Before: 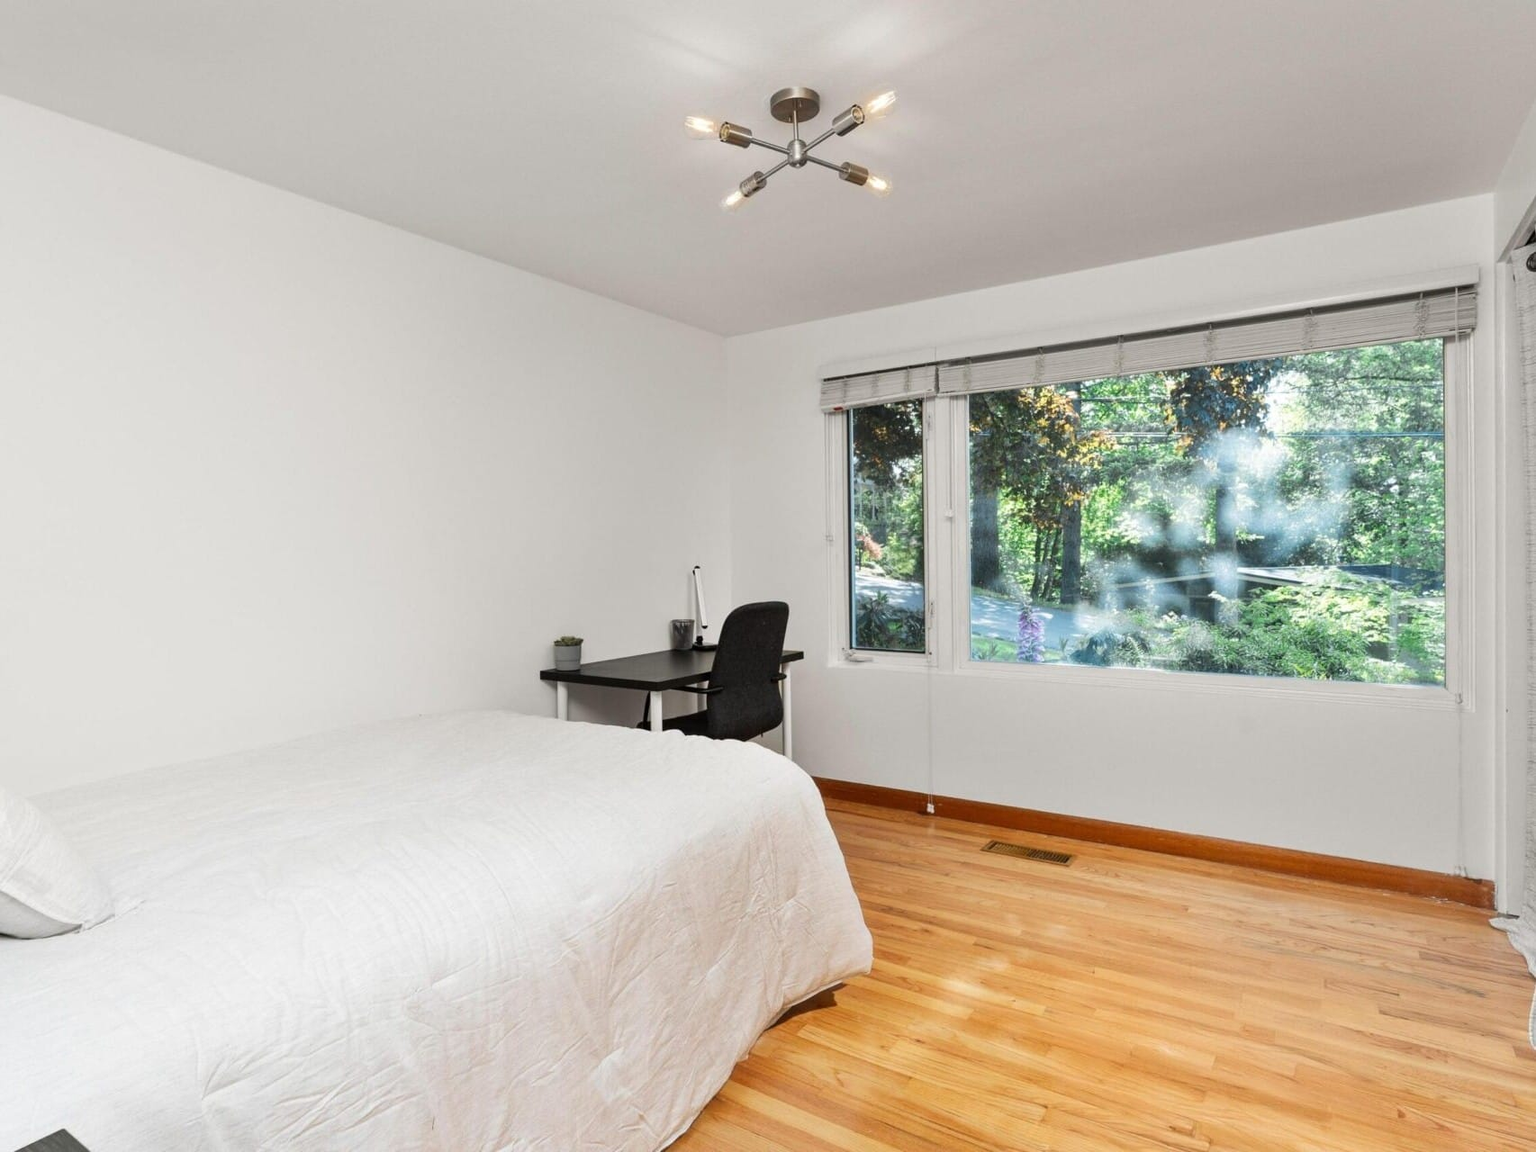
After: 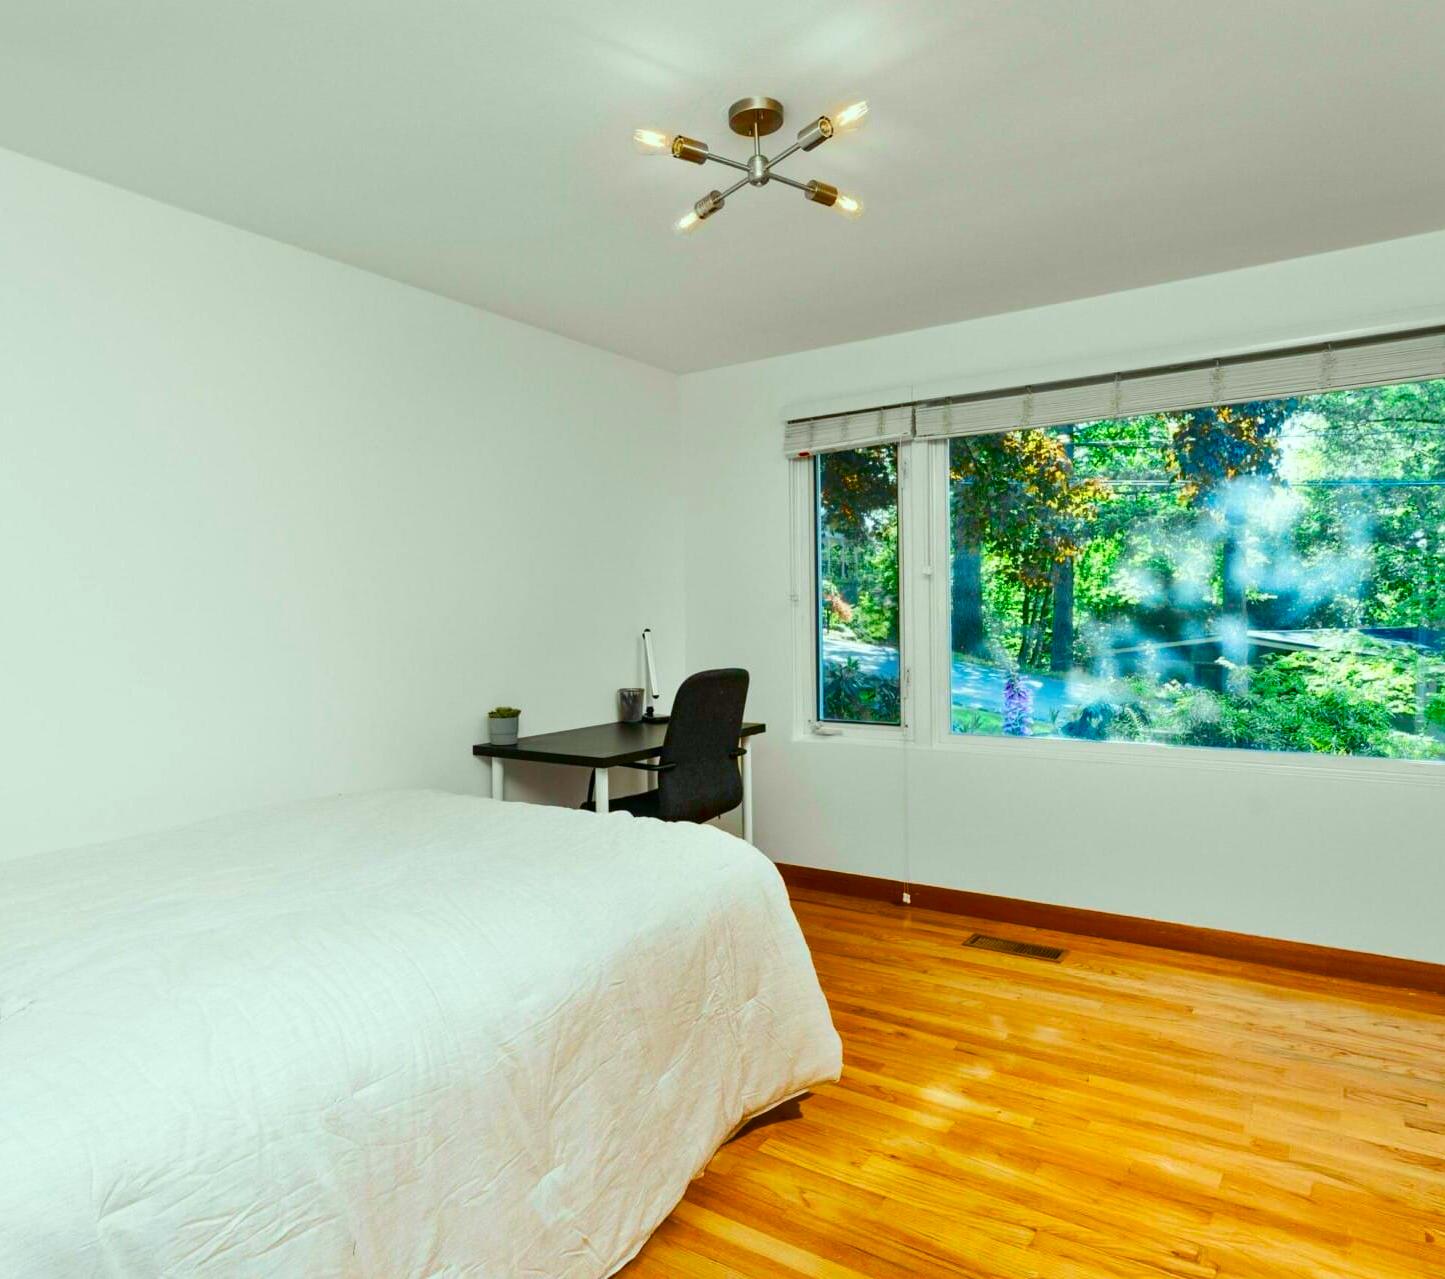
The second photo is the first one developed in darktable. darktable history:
color correction: highlights a* -7.32, highlights b* 1.37, shadows a* -3.07, saturation 1.37
crop: left 7.481%, right 7.809%
color balance rgb: linear chroma grading › global chroma 24.747%, perceptual saturation grading › global saturation 44.919%, perceptual saturation grading › highlights -50.343%, perceptual saturation grading › shadows 30.425%, global vibrance 7.367%, saturation formula JzAzBz (2021)
